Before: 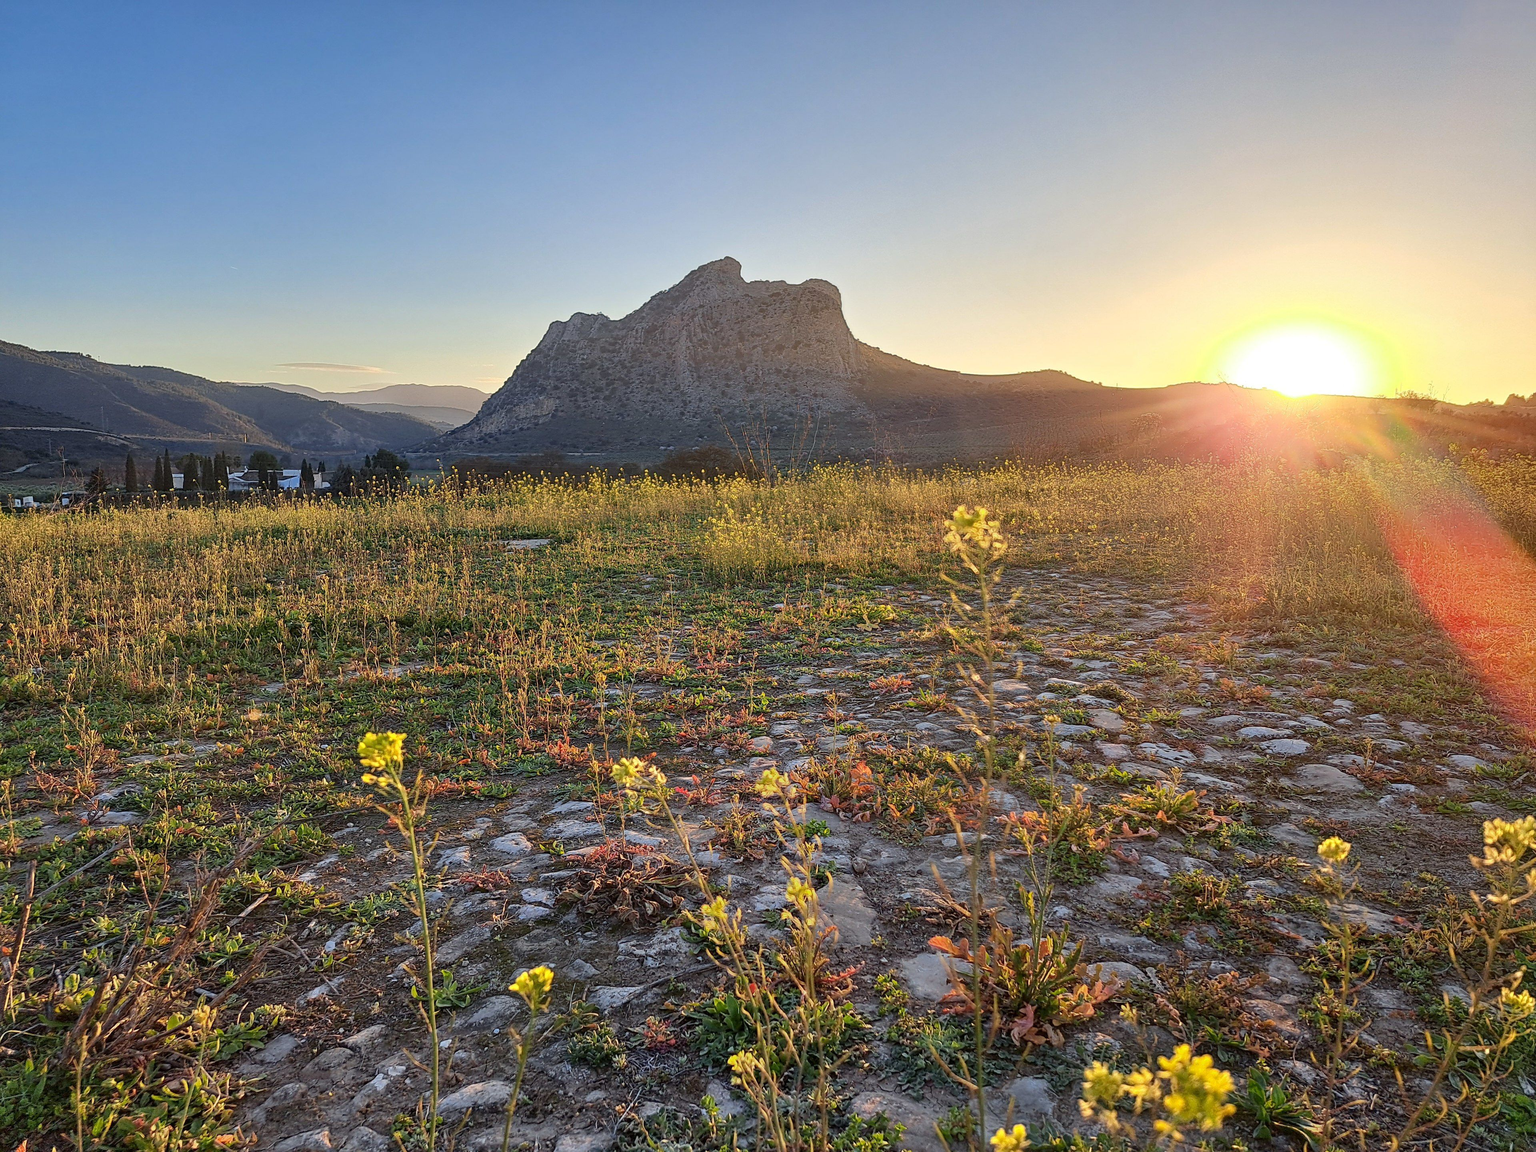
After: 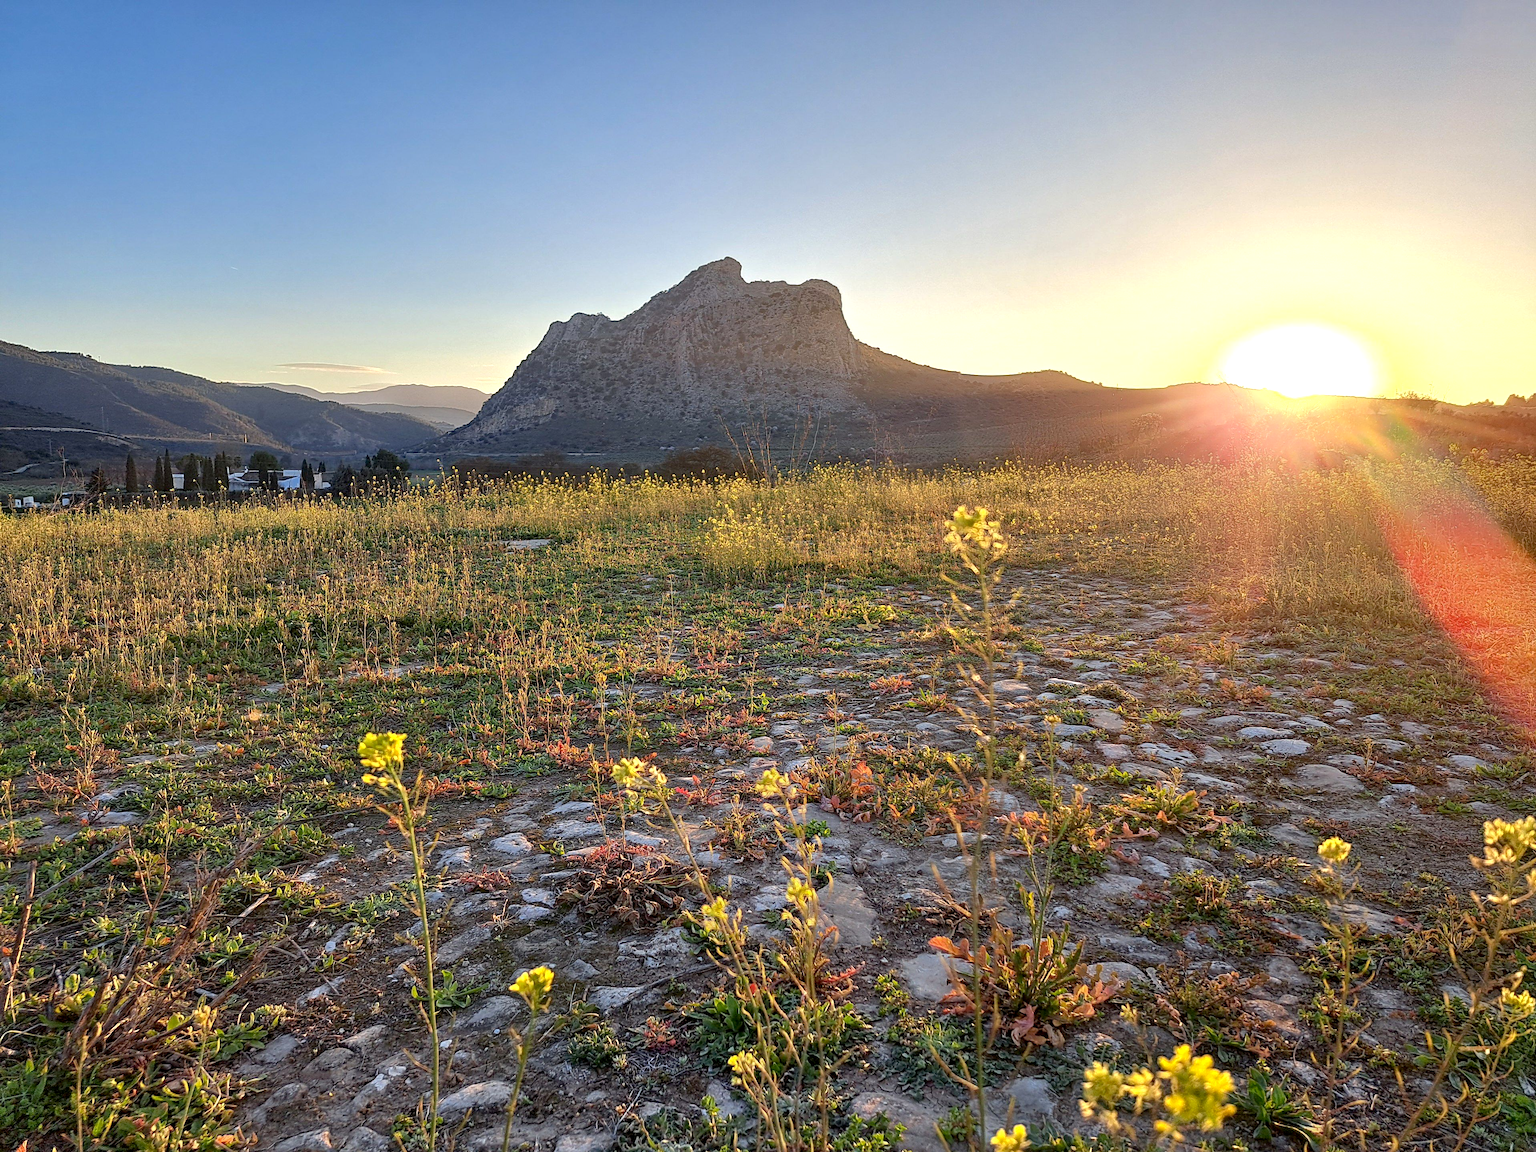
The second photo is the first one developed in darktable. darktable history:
base curve: curves: ch0 [(0, 0) (0.74, 0.67) (1, 1)]
exposure: black level correction 0.005, exposure 0.417 EV, compensate highlight preservation false
